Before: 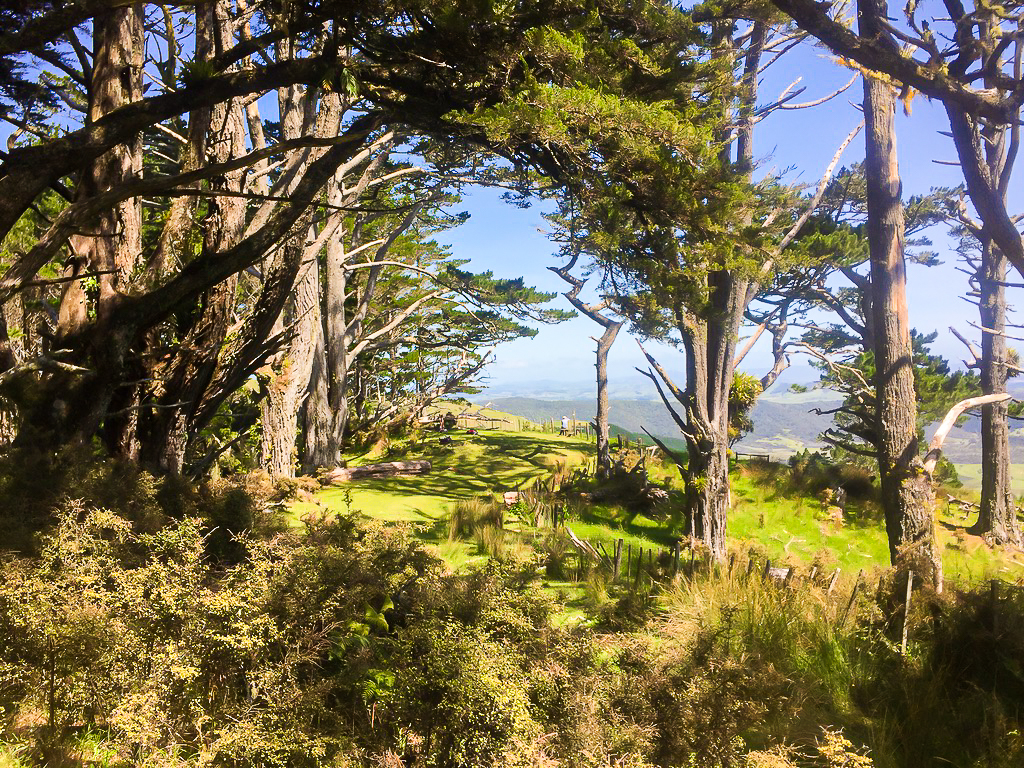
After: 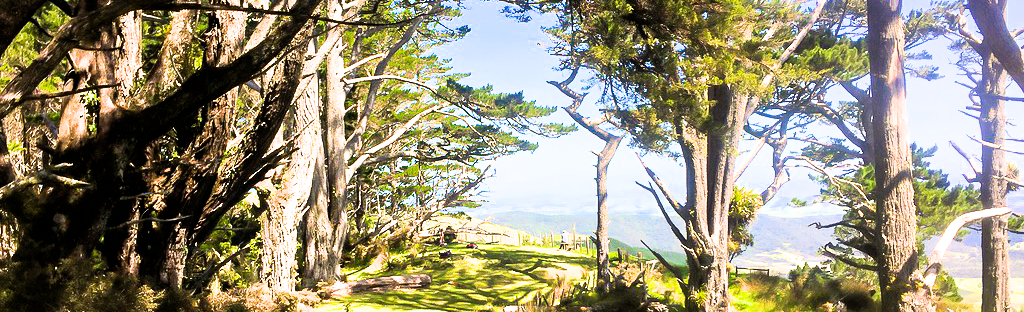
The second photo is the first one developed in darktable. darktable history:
filmic rgb: black relative exposure -11.79 EV, white relative exposure 5.42 EV, hardness 4.48, latitude 49.84%, contrast 1.14, color science v6 (2022)
crop and rotate: top 24.322%, bottom 34.931%
exposure: black level correction 0.001, exposure 1 EV, compensate exposure bias true, compensate highlight preservation false
